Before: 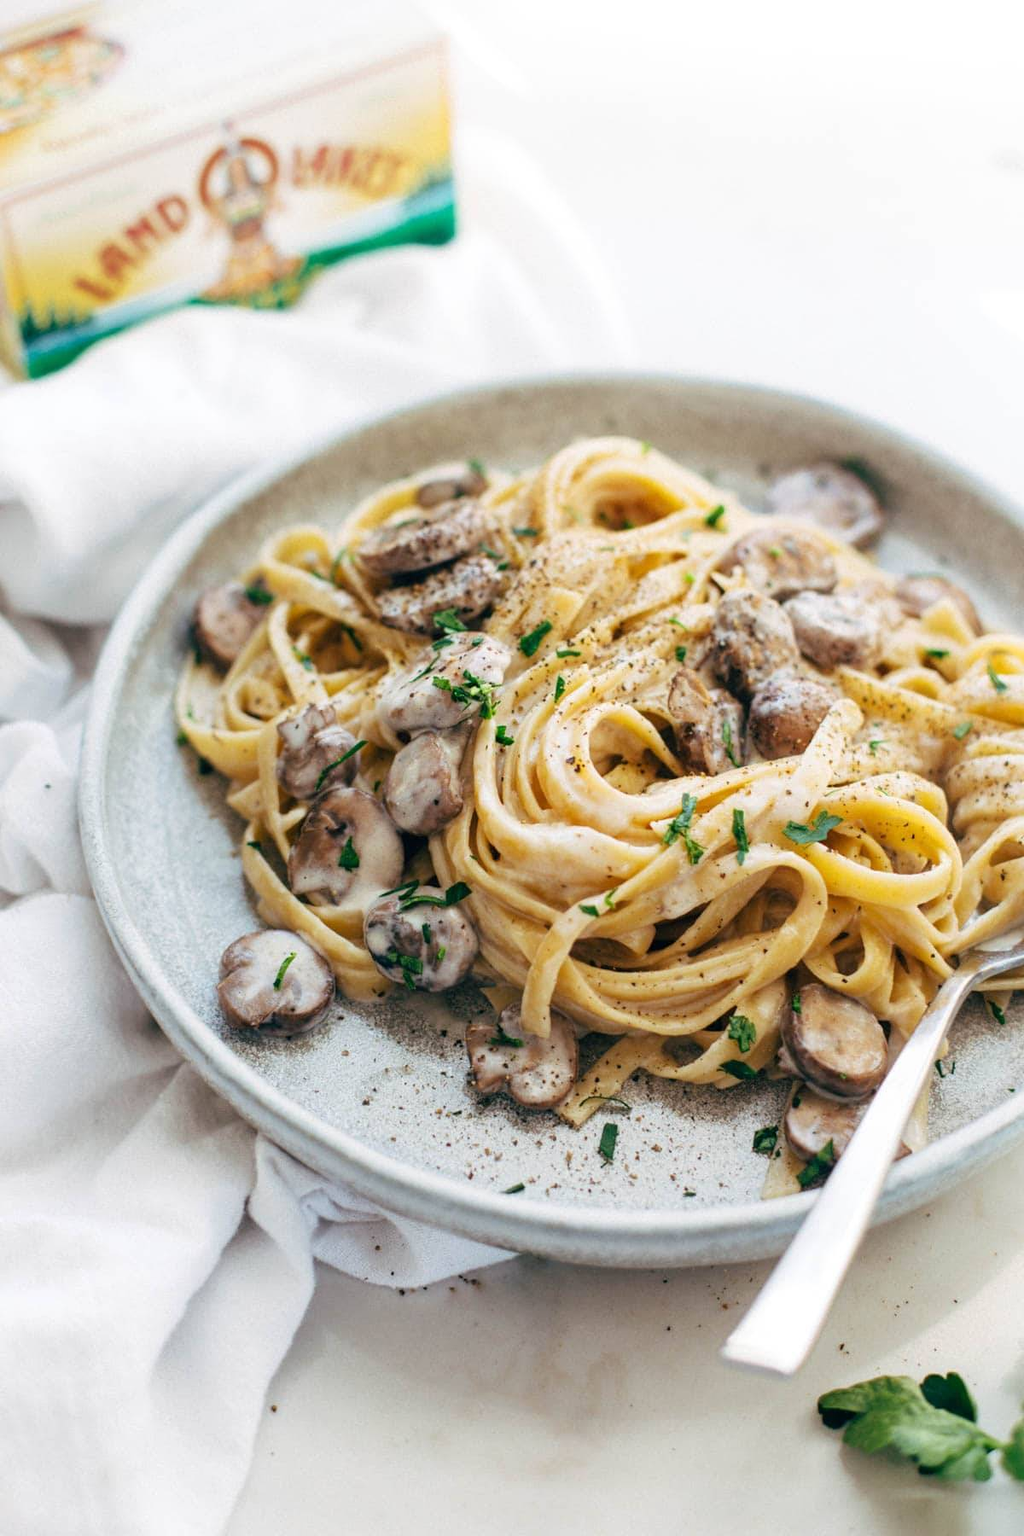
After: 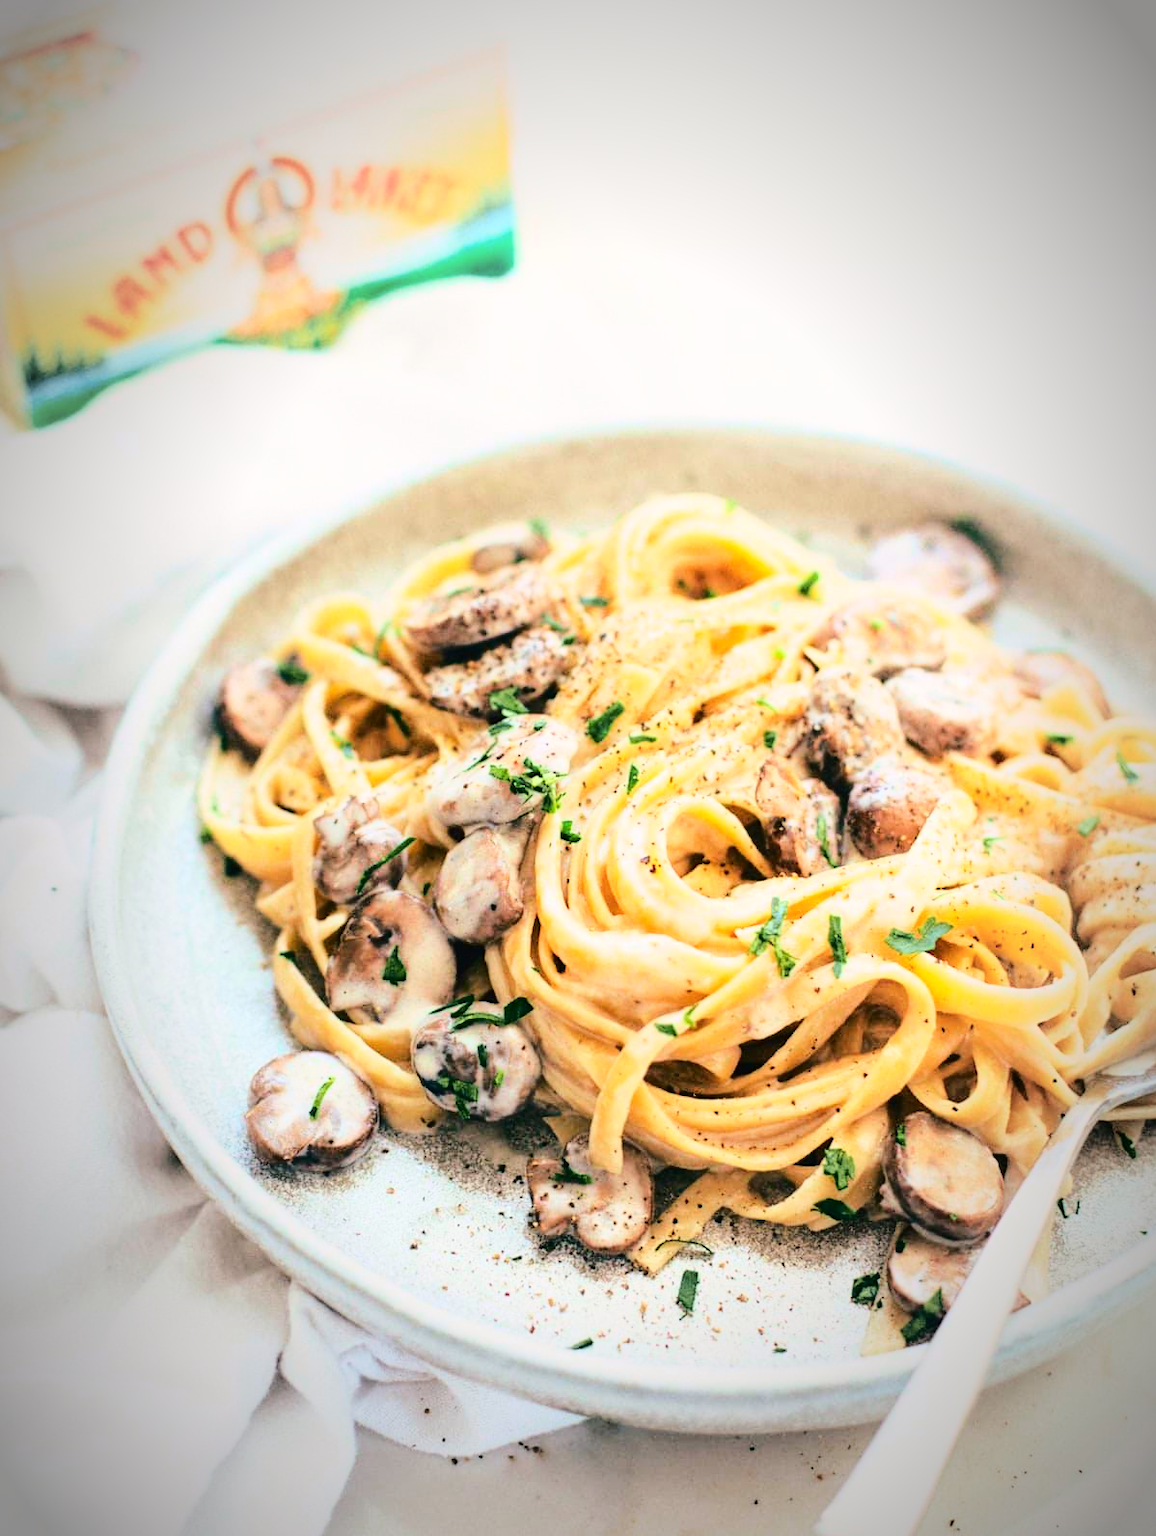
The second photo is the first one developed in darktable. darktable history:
tone curve: curves: ch0 [(0, 0.01) (0.052, 0.045) (0.136, 0.133) (0.29, 0.332) (0.453, 0.531) (0.676, 0.751) (0.89, 0.919) (1, 1)]; ch1 [(0, 0) (0.094, 0.081) (0.285, 0.299) (0.385, 0.403) (0.447, 0.429) (0.495, 0.496) (0.544, 0.552) (0.589, 0.612) (0.722, 0.728) (1, 1)]; ch2 [(0, 0) (0.257, 0.217) (0.43, 0.421) (0.498, 0.507) (0.531, 0.544) (0.56, 0.579) (0.625, 0.642) (1, 1)], color space Lab, independent channels, preserve colors none
crop and rotate: top 0%, bottom 11.5%
contrast brightness saturation: contrast -0.016, brightness -0.012, saturation 0.044
vignetting: fall-off start 67.61%, fall-off radius 67.47%, brightness -0.723, saturation -0.483, automatic ratio true
base curve: curves: ch0 [(0, 0) (0.028, 0.03) (0.121, 0.232) (0.46, 0.748) (0.859, 0.968) (1, 1)]
